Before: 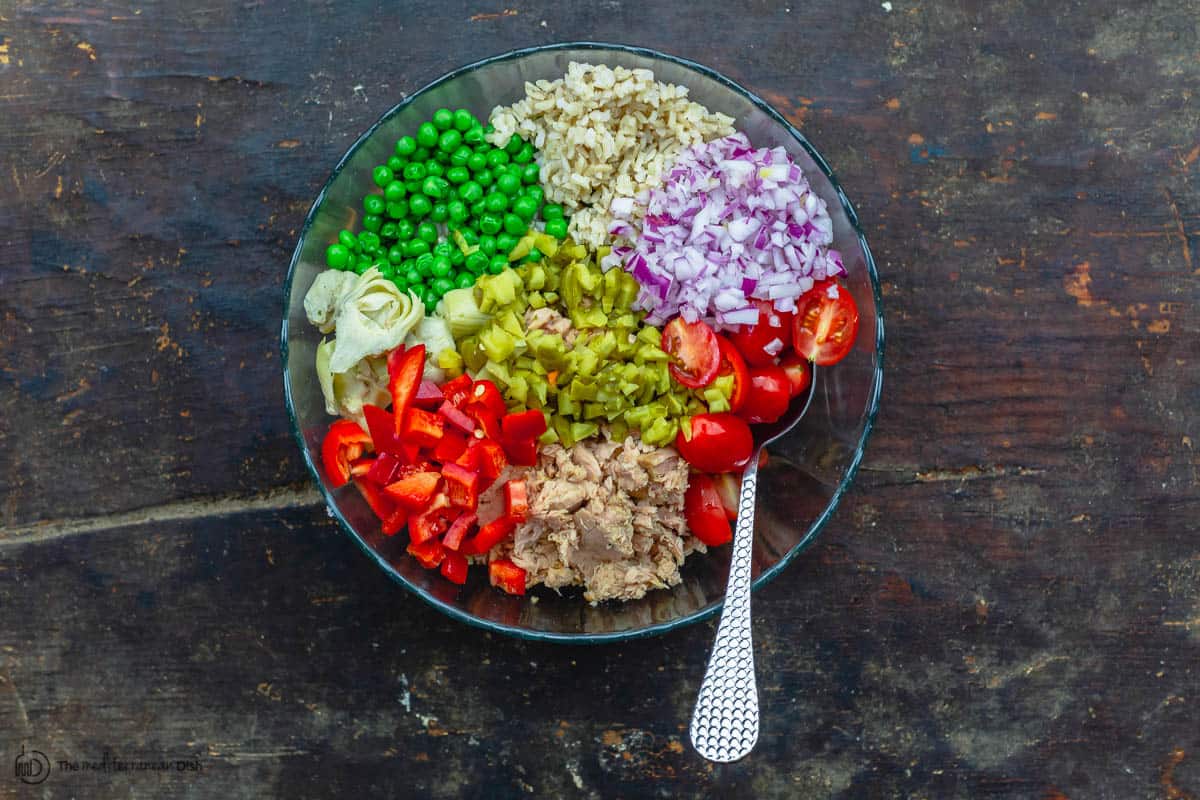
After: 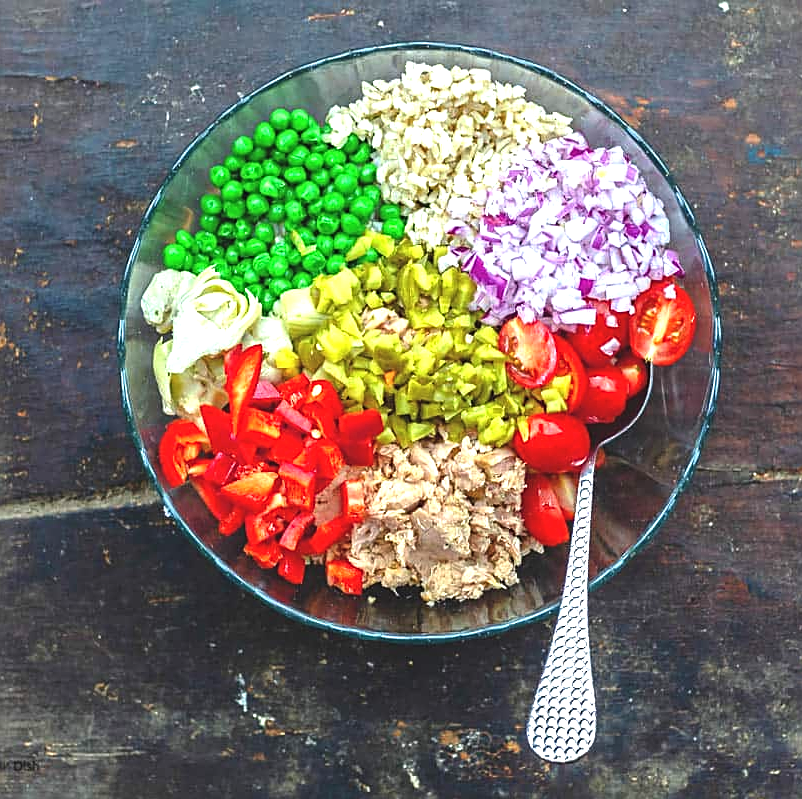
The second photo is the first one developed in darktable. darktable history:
crop and rotate: left 13.594%, right 19.491%
exposure: black level correction -0.005, exposure 1 EV, compensate highlight preservation false
sharpen: on, module defaults
